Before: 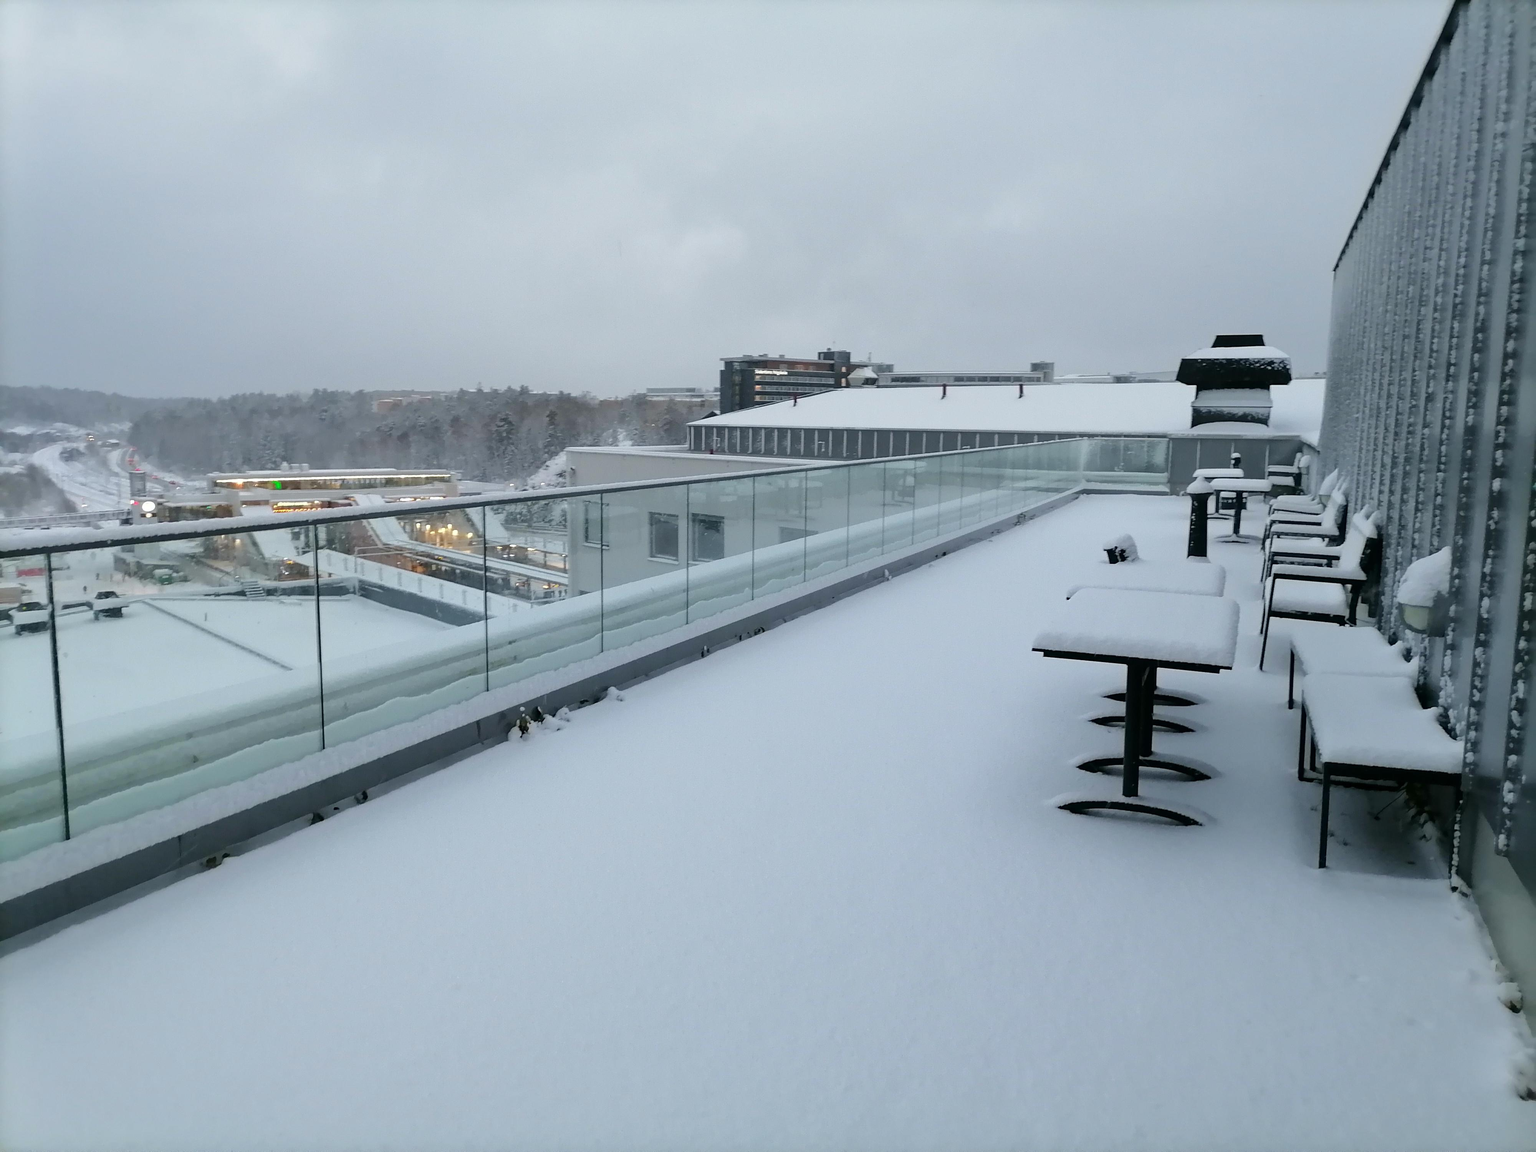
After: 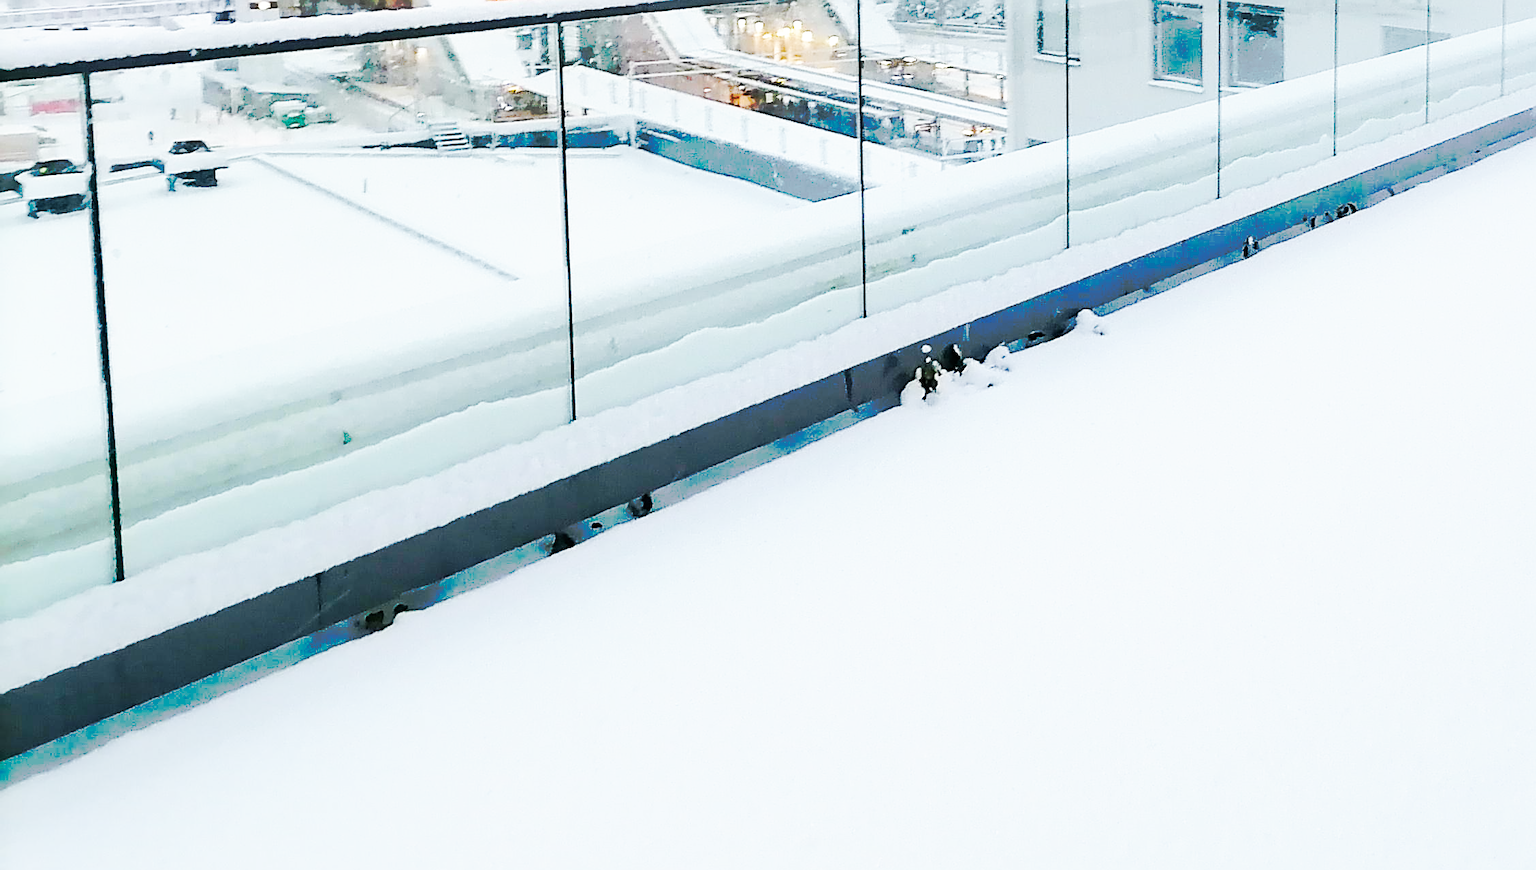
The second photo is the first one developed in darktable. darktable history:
sharpen: amount 0.901
crop: top 44.483%, right 43.593%, bottom 12.892%
tone curve: curves: ch0 [(0, 0) (0.003, 0.003) (0.011, 0.01) (0.025, 0.023) (0.044, 0.042) (0.069, 0.065) (0.1, 0.094) (0.136, 0.127) (0.177, 0.166) (0.224, 0.211) (0.277, 0.26) (0.335, 0.315) (0.399, 0.375) (0.468, 0.44) (0.543, 0.658) (0.623, 0.718) (0.709, 0.782) (0.801, 0.851) (0.898, 0.923) (1, 1)], preserve colors none
base curve: curves: ch0 [(0, 0) (0.007, 0.004) (0.027, 0.03) (0.046, 0.07) (0.207, 0.54) (0.442, 0.872) (0.673, 0.972) (1, 1)], preserve colors none
